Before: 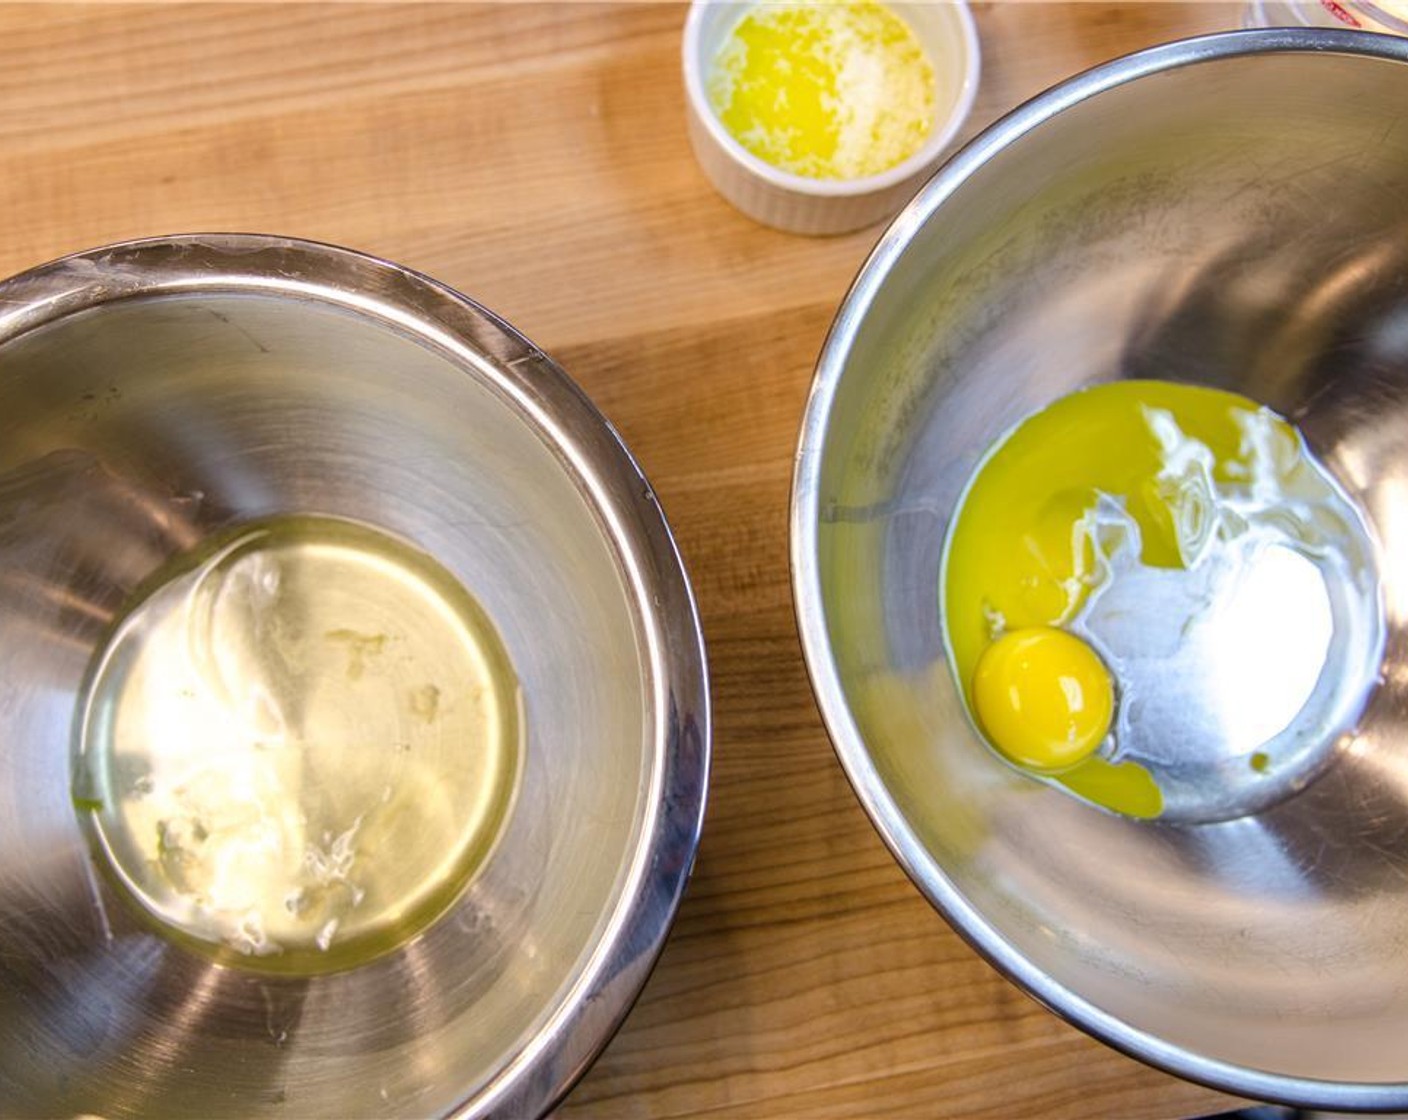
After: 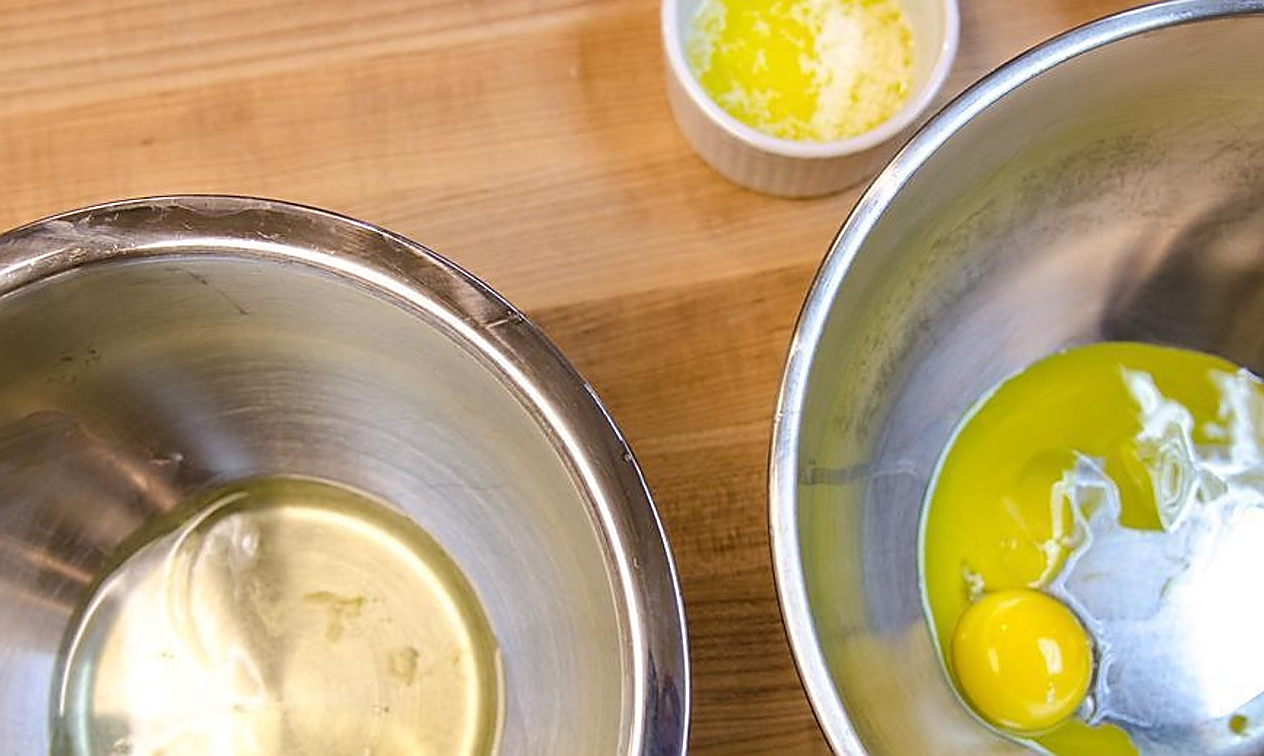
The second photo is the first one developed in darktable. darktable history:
sharpen: radius 1.4, amount 1.25, threshold 0.7
crop: left 1.509%, top 3.452%, right 7.696%, bottom 28.452%
